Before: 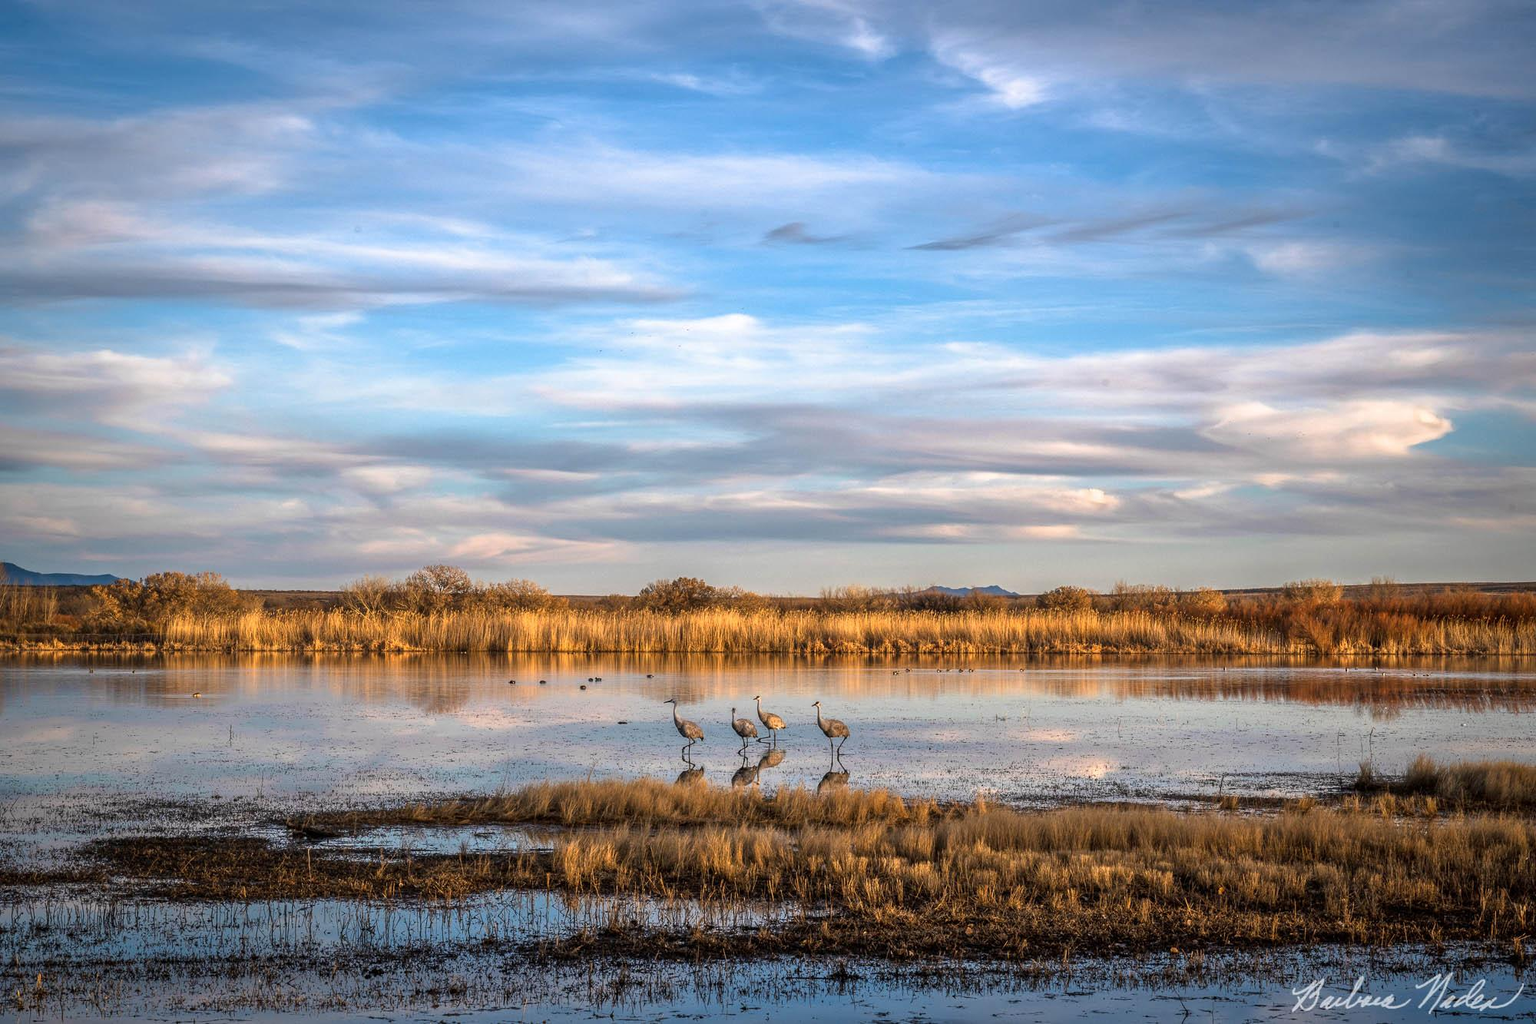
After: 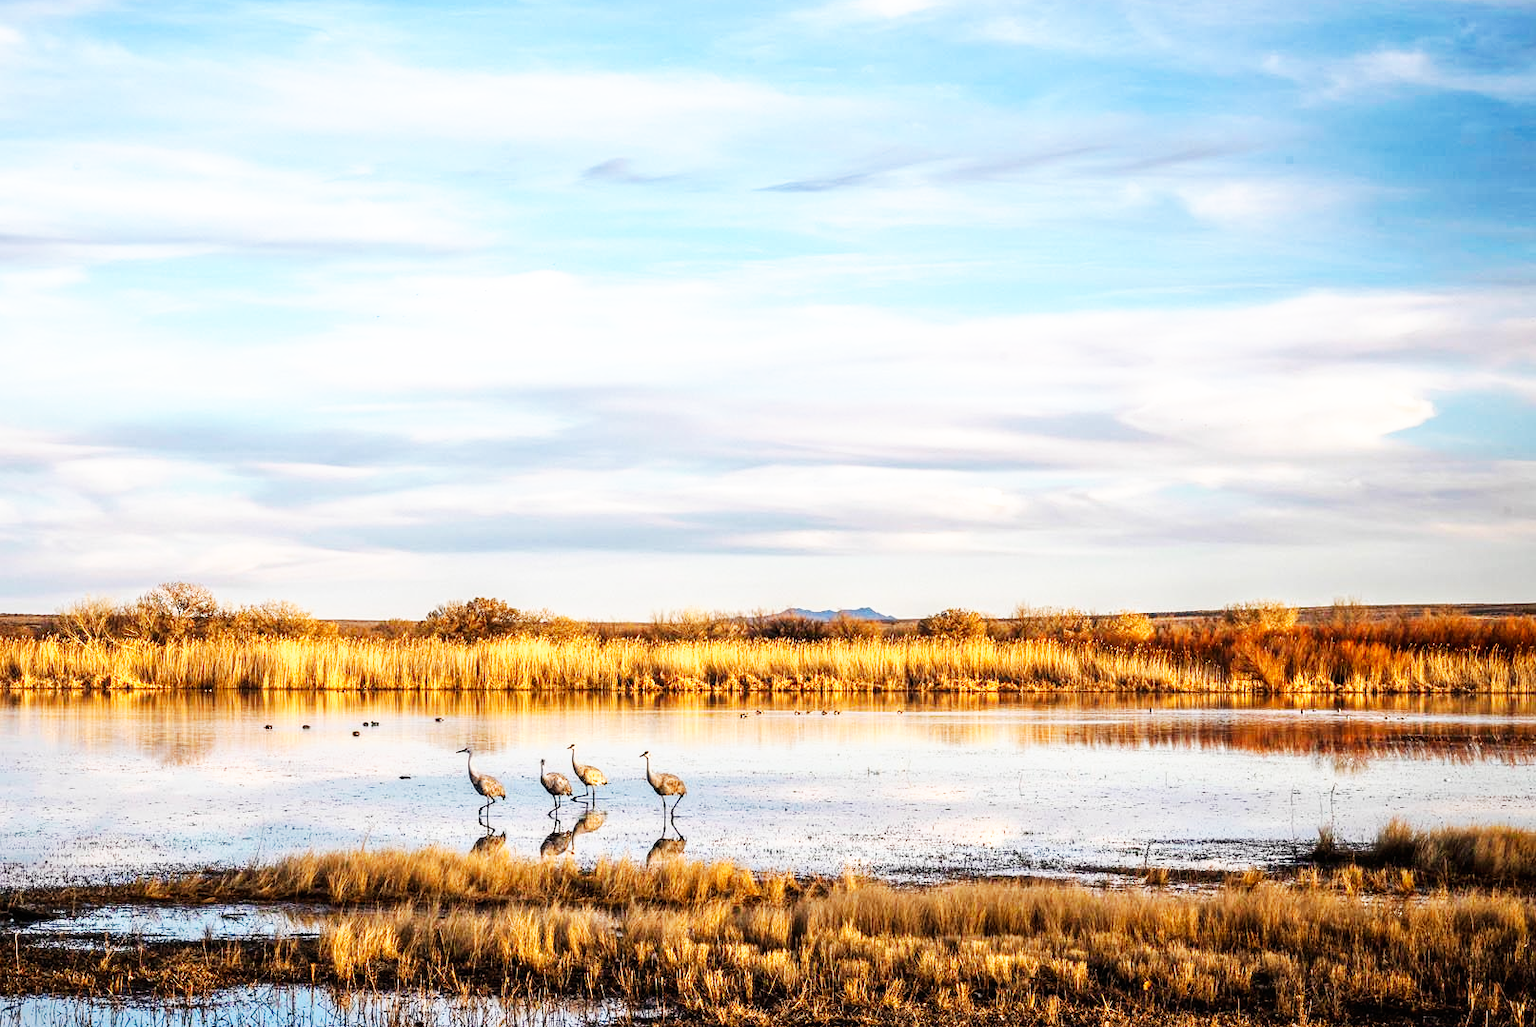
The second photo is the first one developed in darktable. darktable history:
crop: left 19.272%, top 9.325%, right 0%, bottom 9.615%
base curve: curves: ch0 [(0, 0) (0.007, 0.004) (0.027, 0.03) (0.046, 0.07) (0.207, 0.54) (0.442, 0.872) (0.673, 0.972) (1, 1)], preserve colors none
